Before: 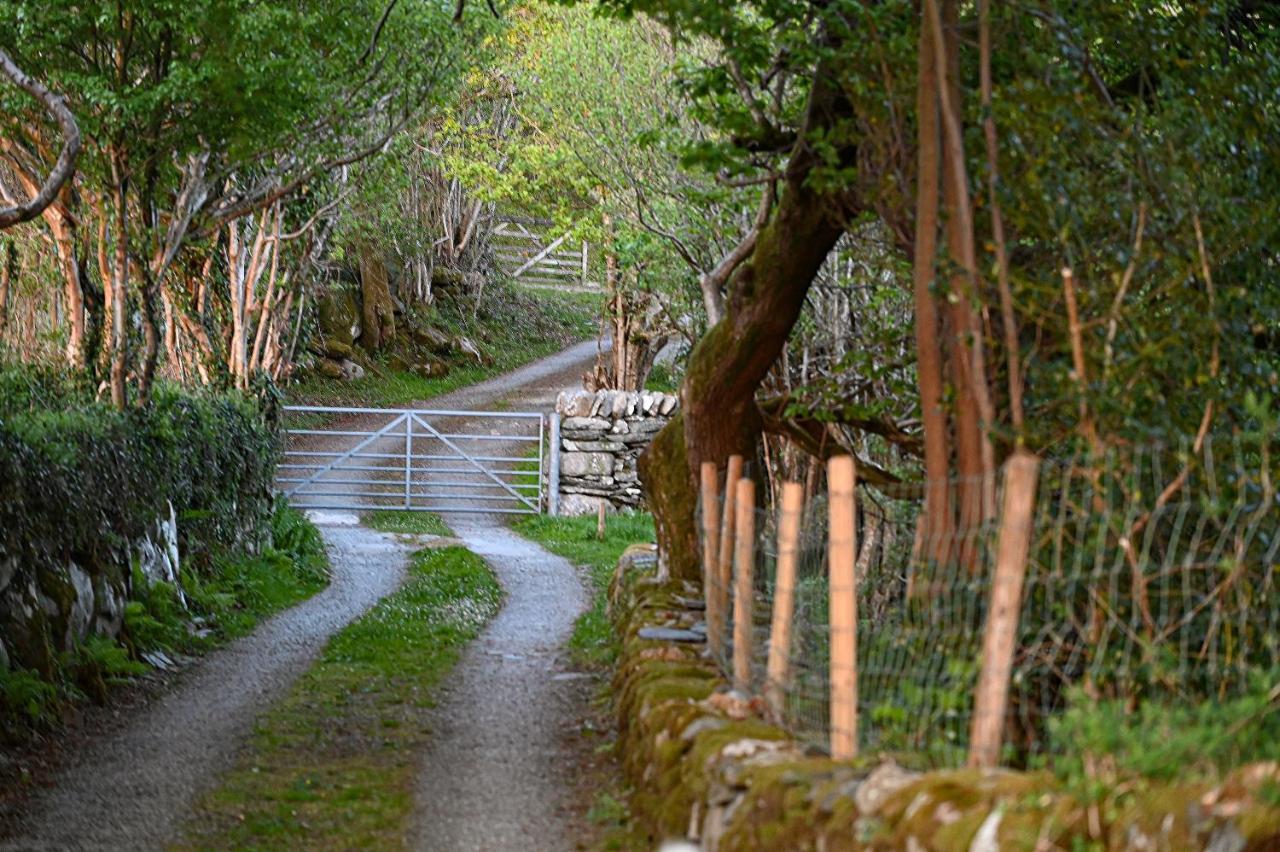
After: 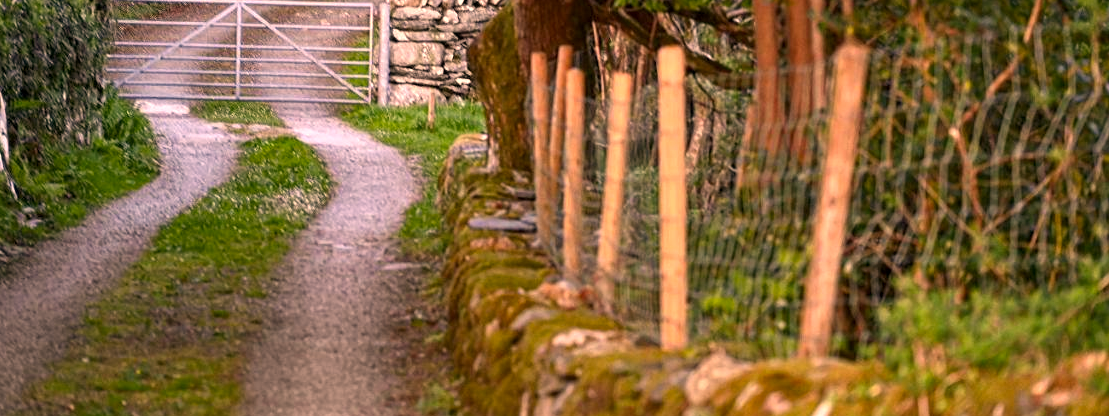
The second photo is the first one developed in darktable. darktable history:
color correction: highlights a* 21.88, highlights b* 22.25
crop and rotate: left 13.306%, top 48.129%, bottom 2.928%
local contrast: highlights 100%, shadows 100%, detail 120%, midtone range 0.2
exposure: exposure 0.376 EV, compensate highlight preservation false
